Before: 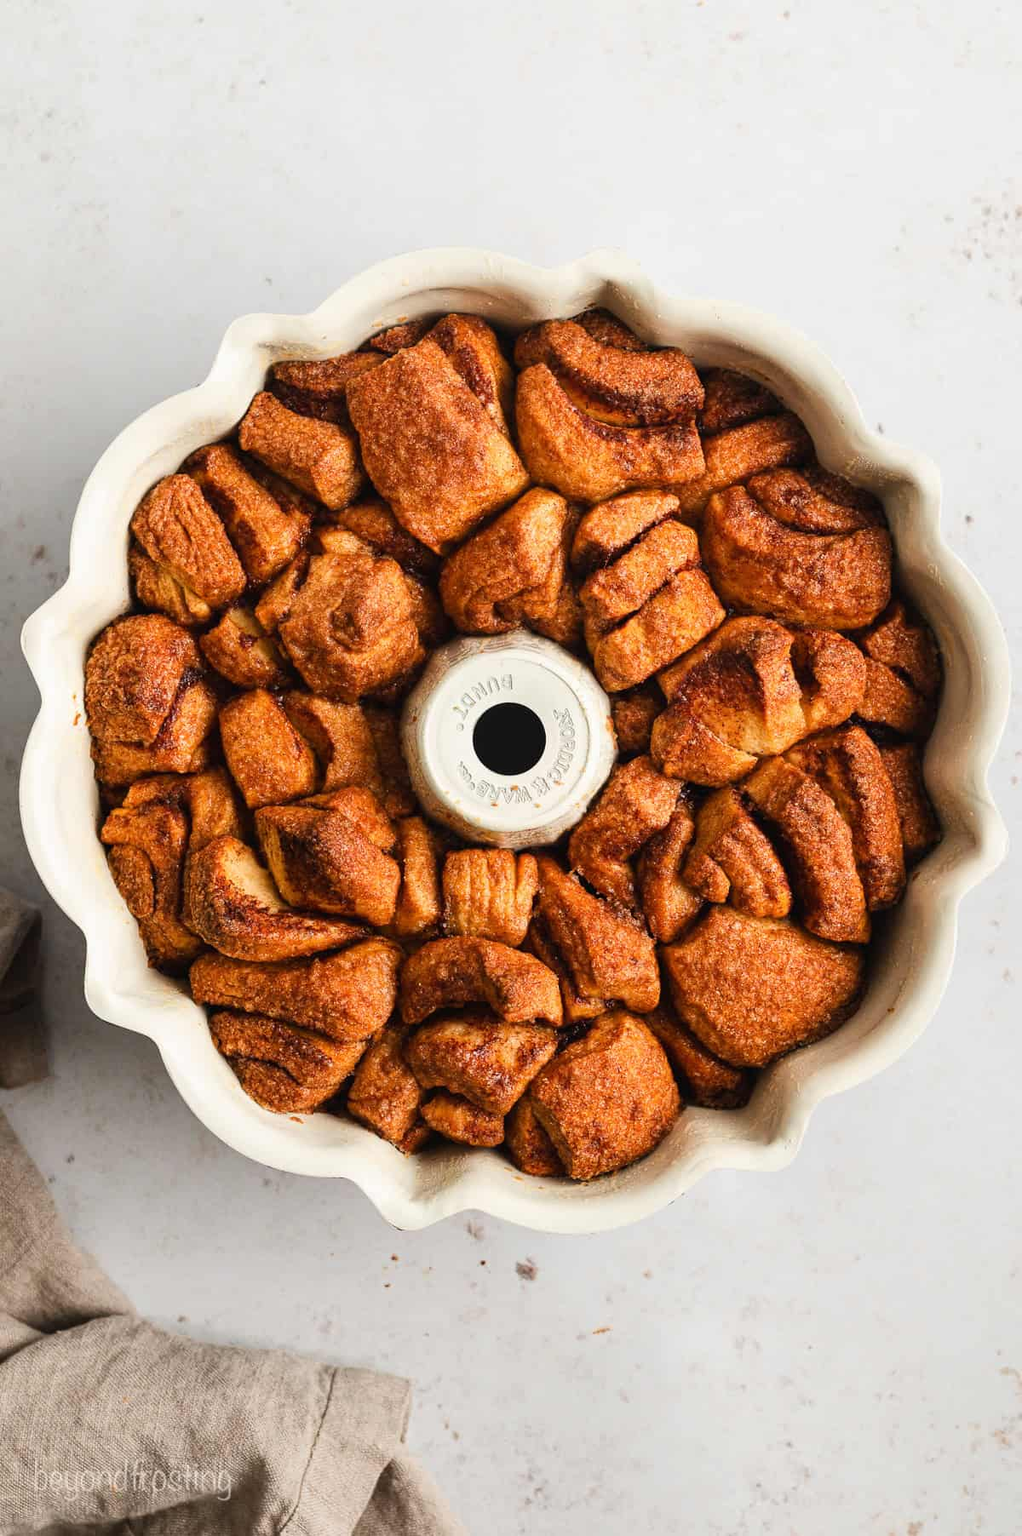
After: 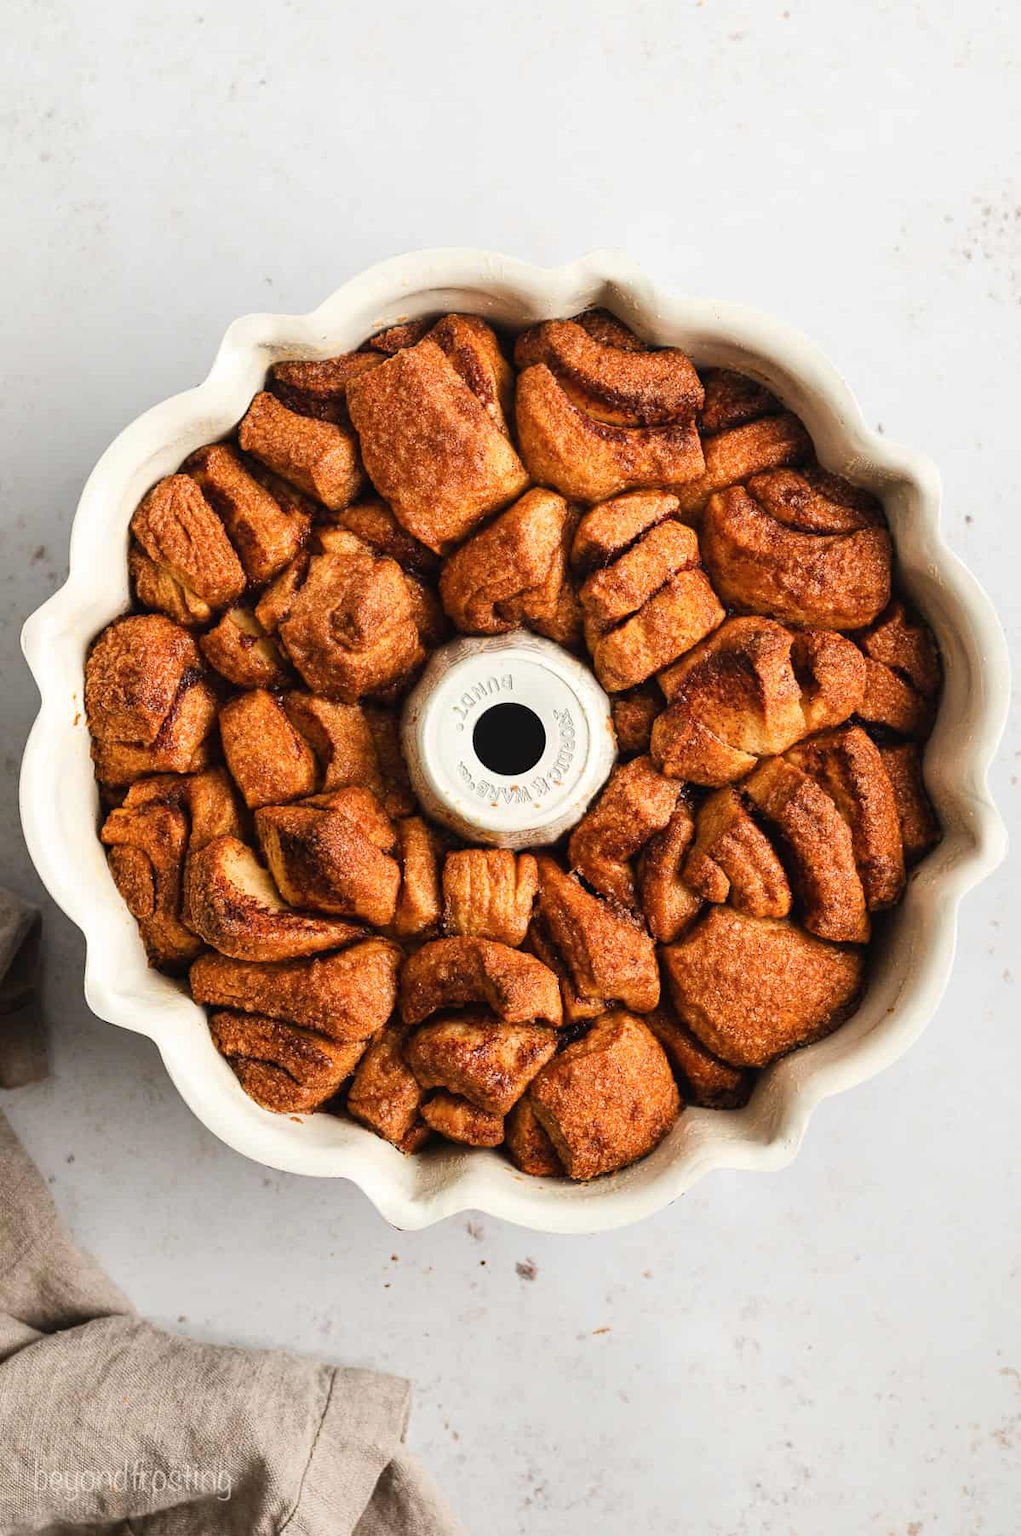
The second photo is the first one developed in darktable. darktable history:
shadows and highlights: shadows 11.71, white point adjustment 1.22, highlights -0.764, highlights color adjustment 0.835%, soften with gaussian
contrast brightness saturation: saturation -0.031
levels: mode automatic, levels [0.031, 0.5, 0.969]
